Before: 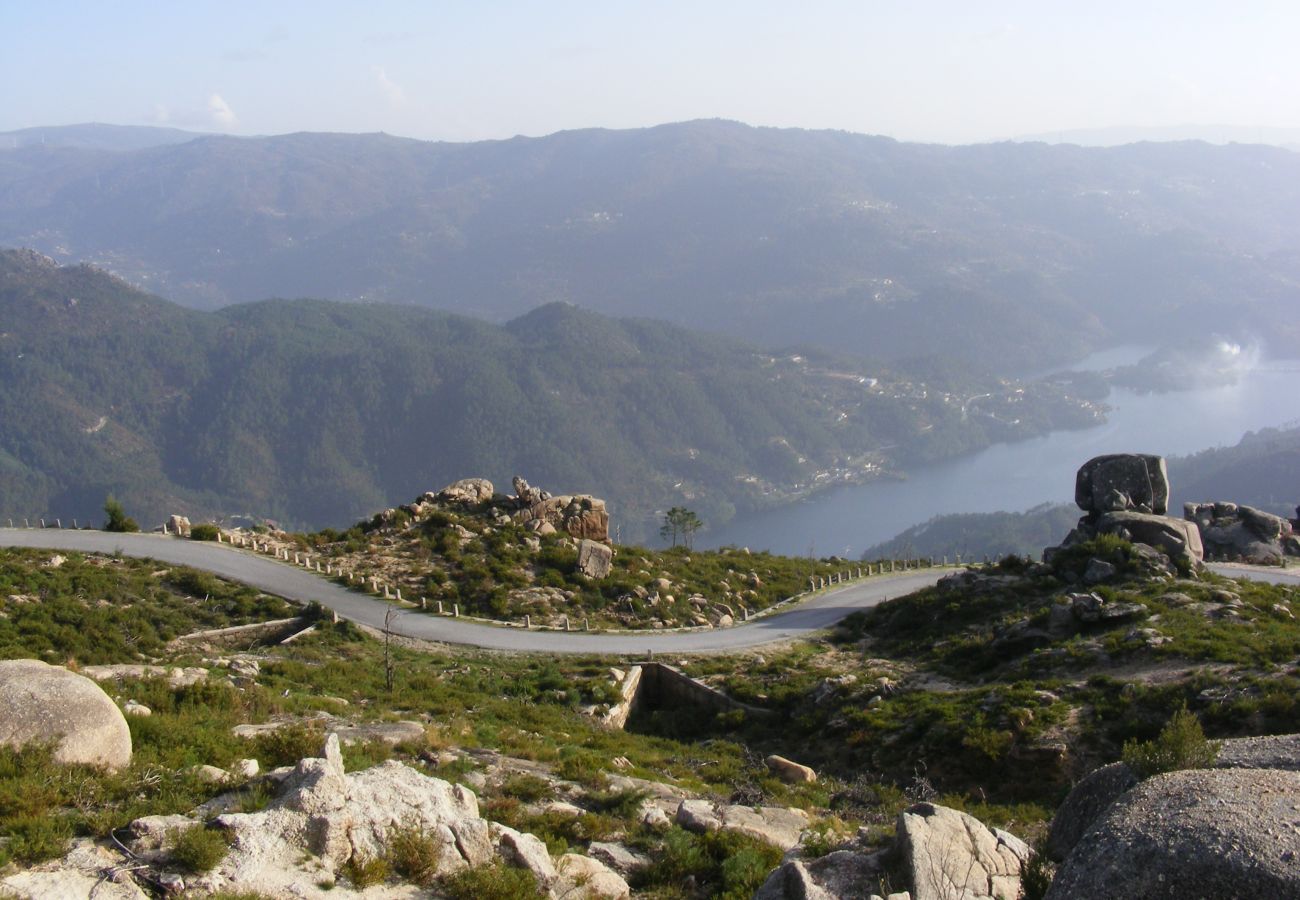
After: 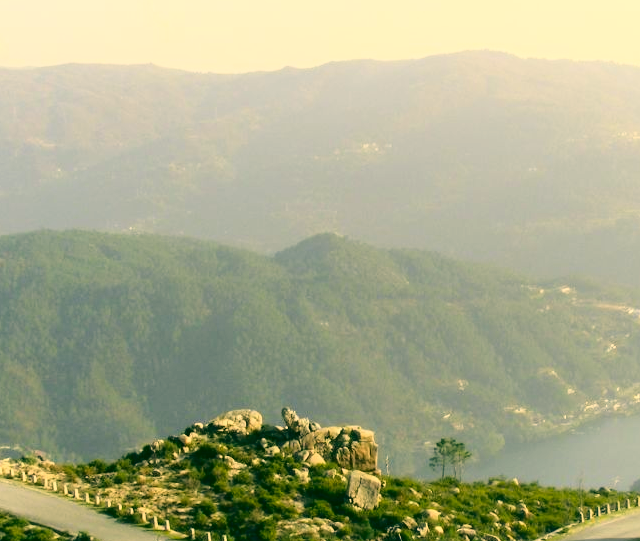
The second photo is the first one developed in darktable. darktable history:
crop: left 17.835%, top 7.675%, right 32.881%, bottom 32.213%
base curve: curves: ch0 [(0, 0) (0.028, 0.03) (0.121, 0.232) (0.46, 0.748) (0.859, 0.968) (1, 1)]
color correction: highlights a* 5.62, highlights b* 33.57, shadows a* -25.86, shadows b* 4.02
